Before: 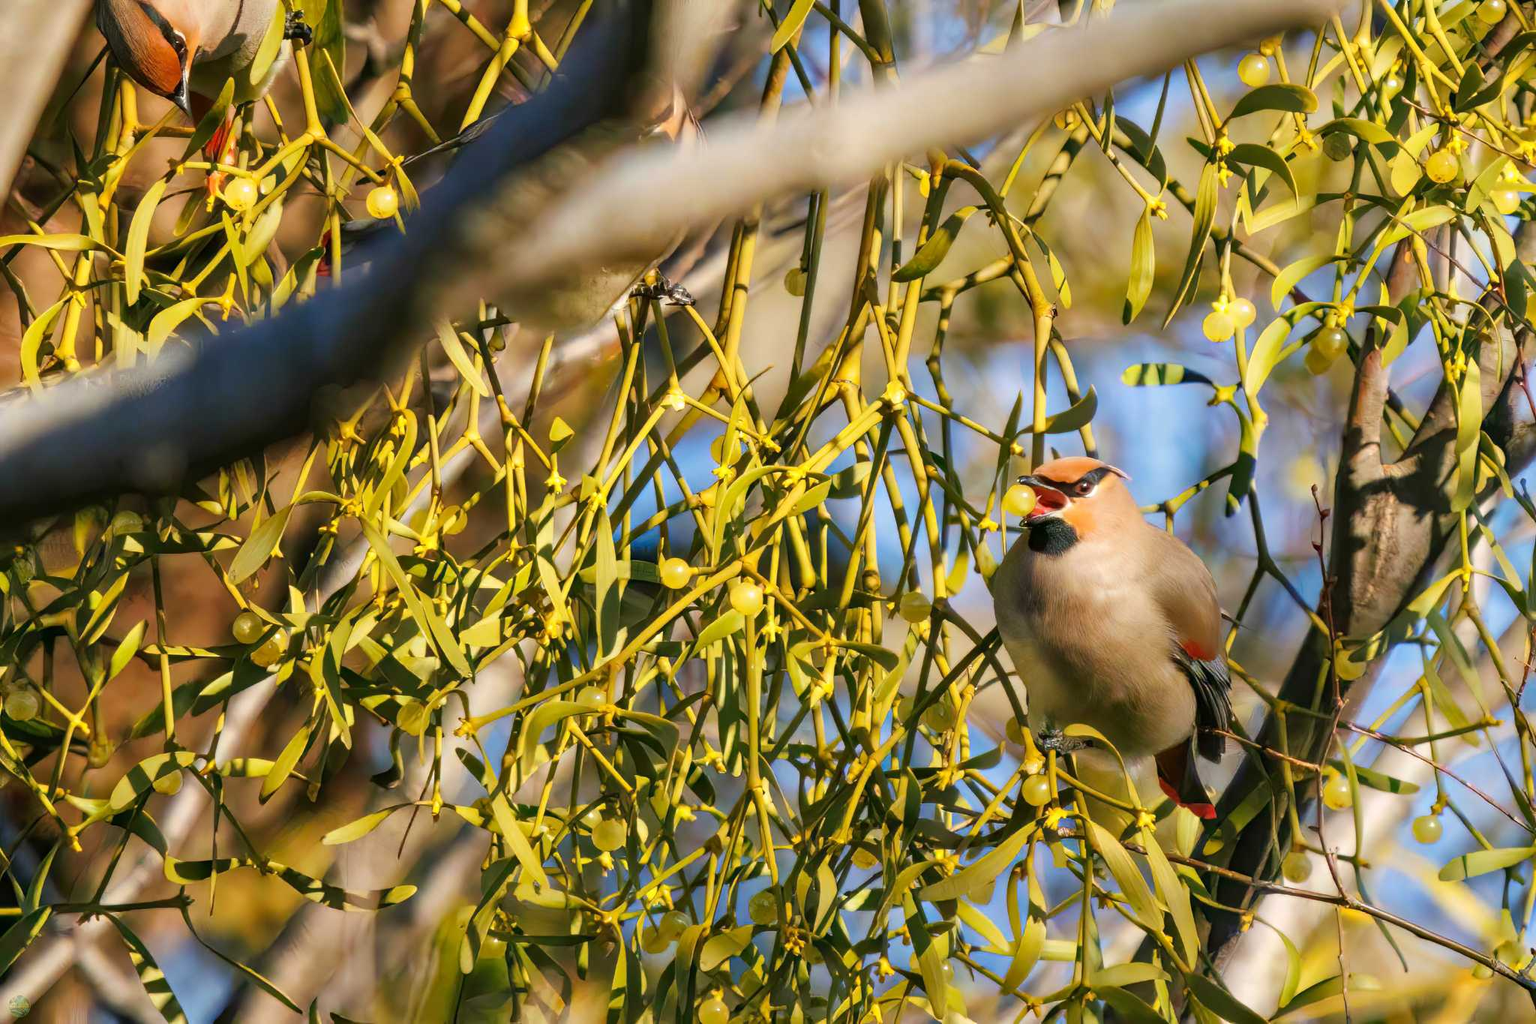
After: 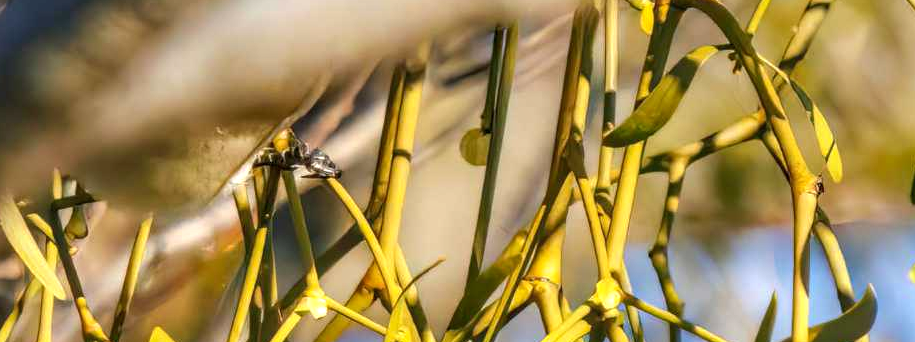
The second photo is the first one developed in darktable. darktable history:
shadows and highlights: shadows 25, highlights -25
crop: left 28.64%, top 16.832%, right 26.637%, bottom 58.055%
exposure: exposure 0.191 EV, compensate highlight preservation false
local contrast: on, module defaults
